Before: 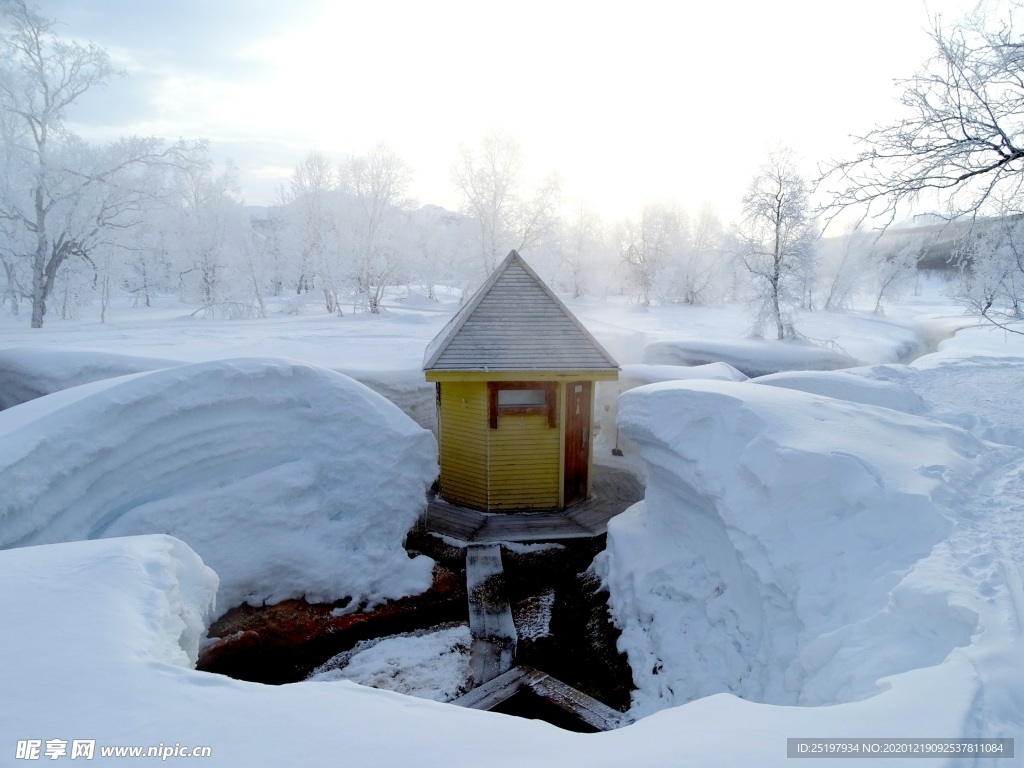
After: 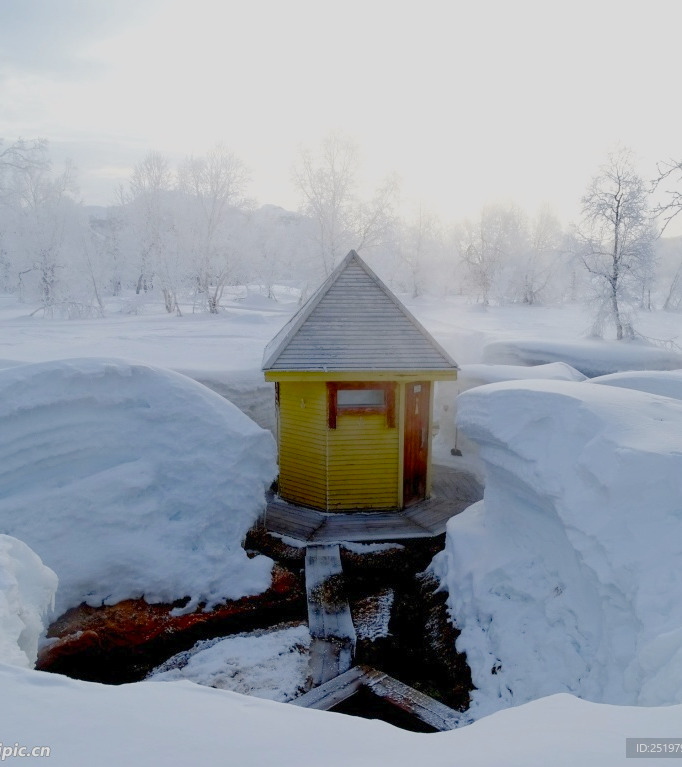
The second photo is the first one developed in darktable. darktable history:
color balance rgb: shadows lift › chroma 1%, shadows lift › hue 113°, highlights gain › chroma 0.2%, highlights gain › hue 333°, perceptual saturation grading › global saturation 20%, perceptual saturation grading › highlights -50%, perceptual saturation grading › shadows 25%, contrast -20%
crop and rotate: left 15.754%, right 17.579%
